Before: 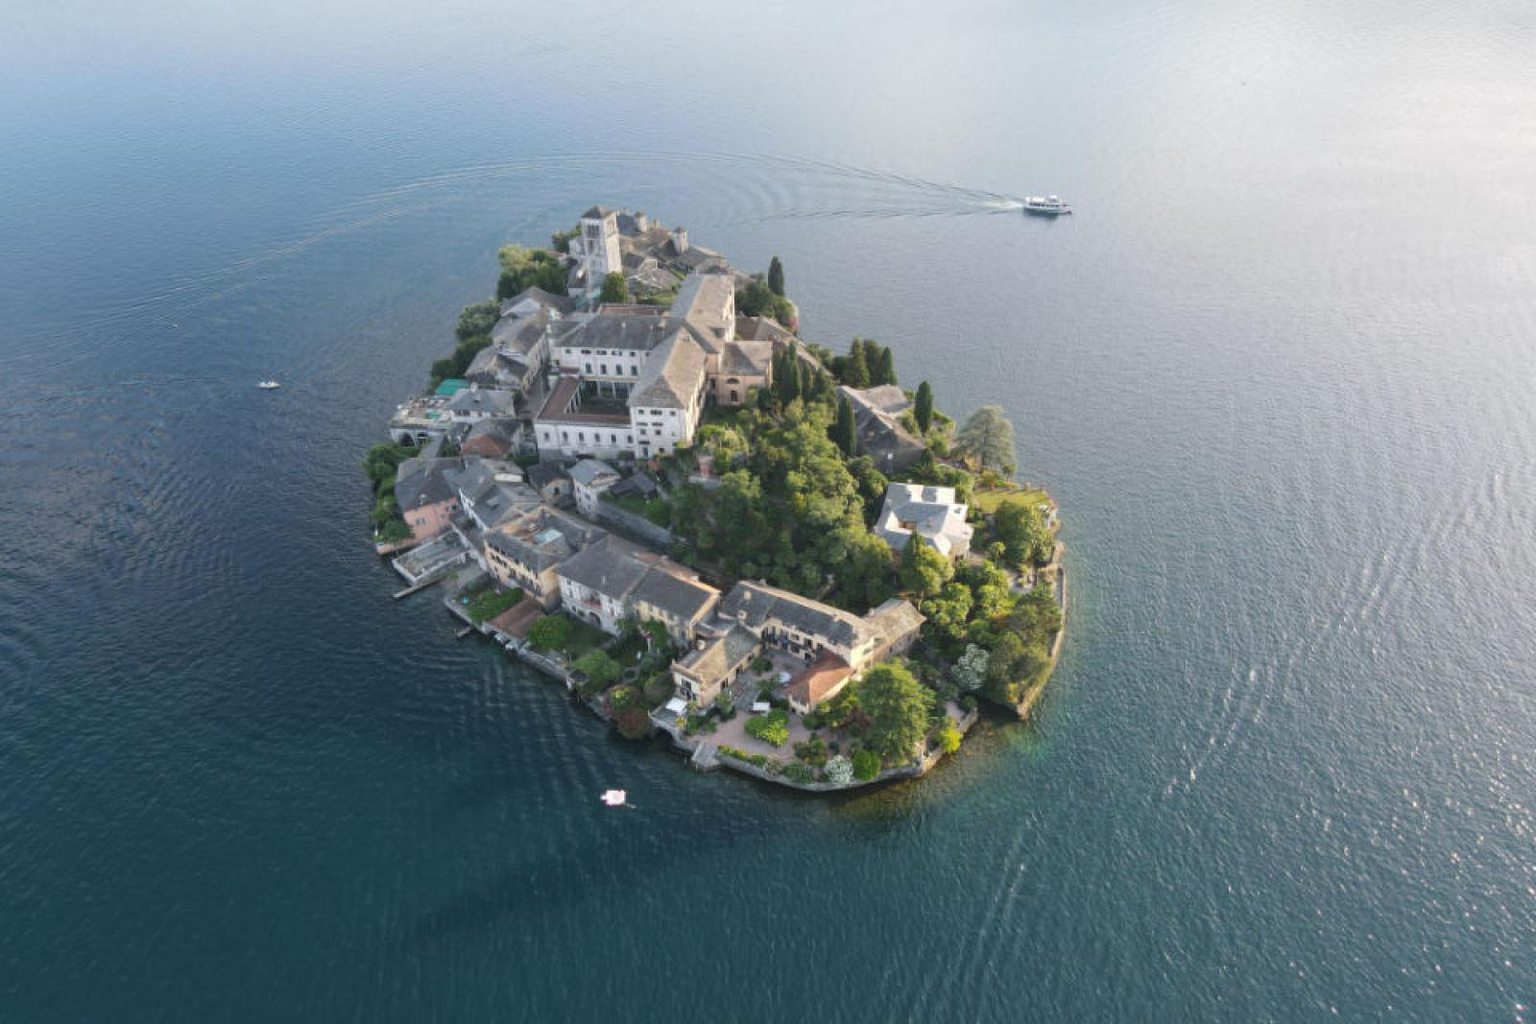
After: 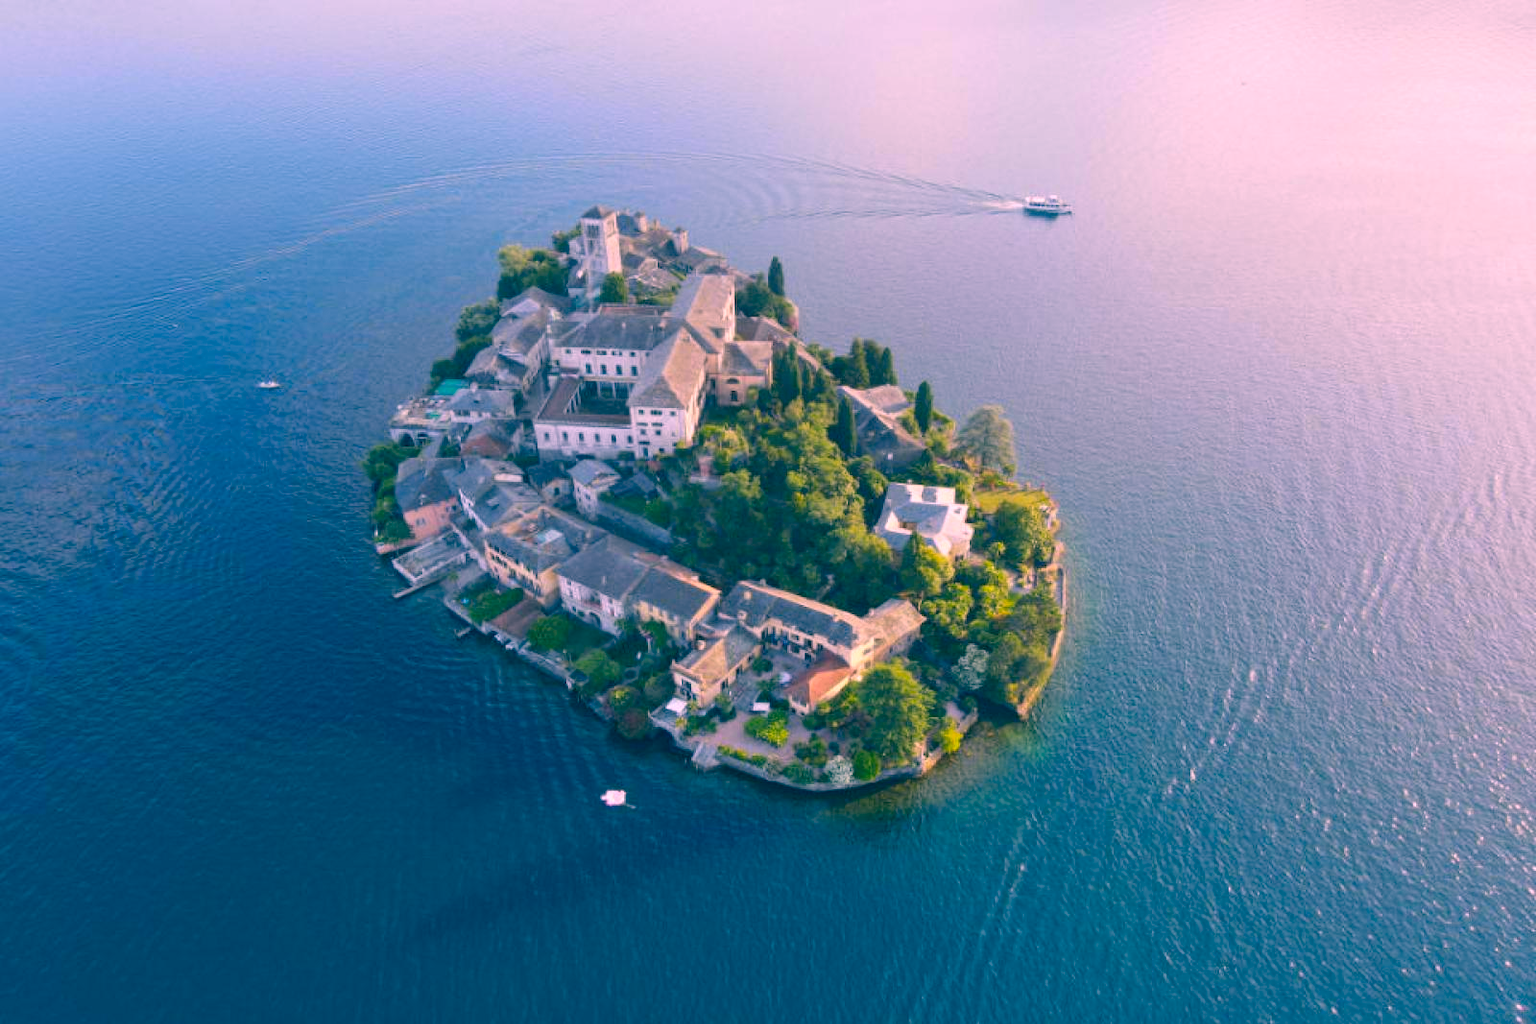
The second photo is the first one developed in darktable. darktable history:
rotate and perspective: automatic cropping off
color correction: highlights a* 17.03, highlights b* 0.205, shadows a* -15.38, shadows b* -14.56, saturation 1.5
